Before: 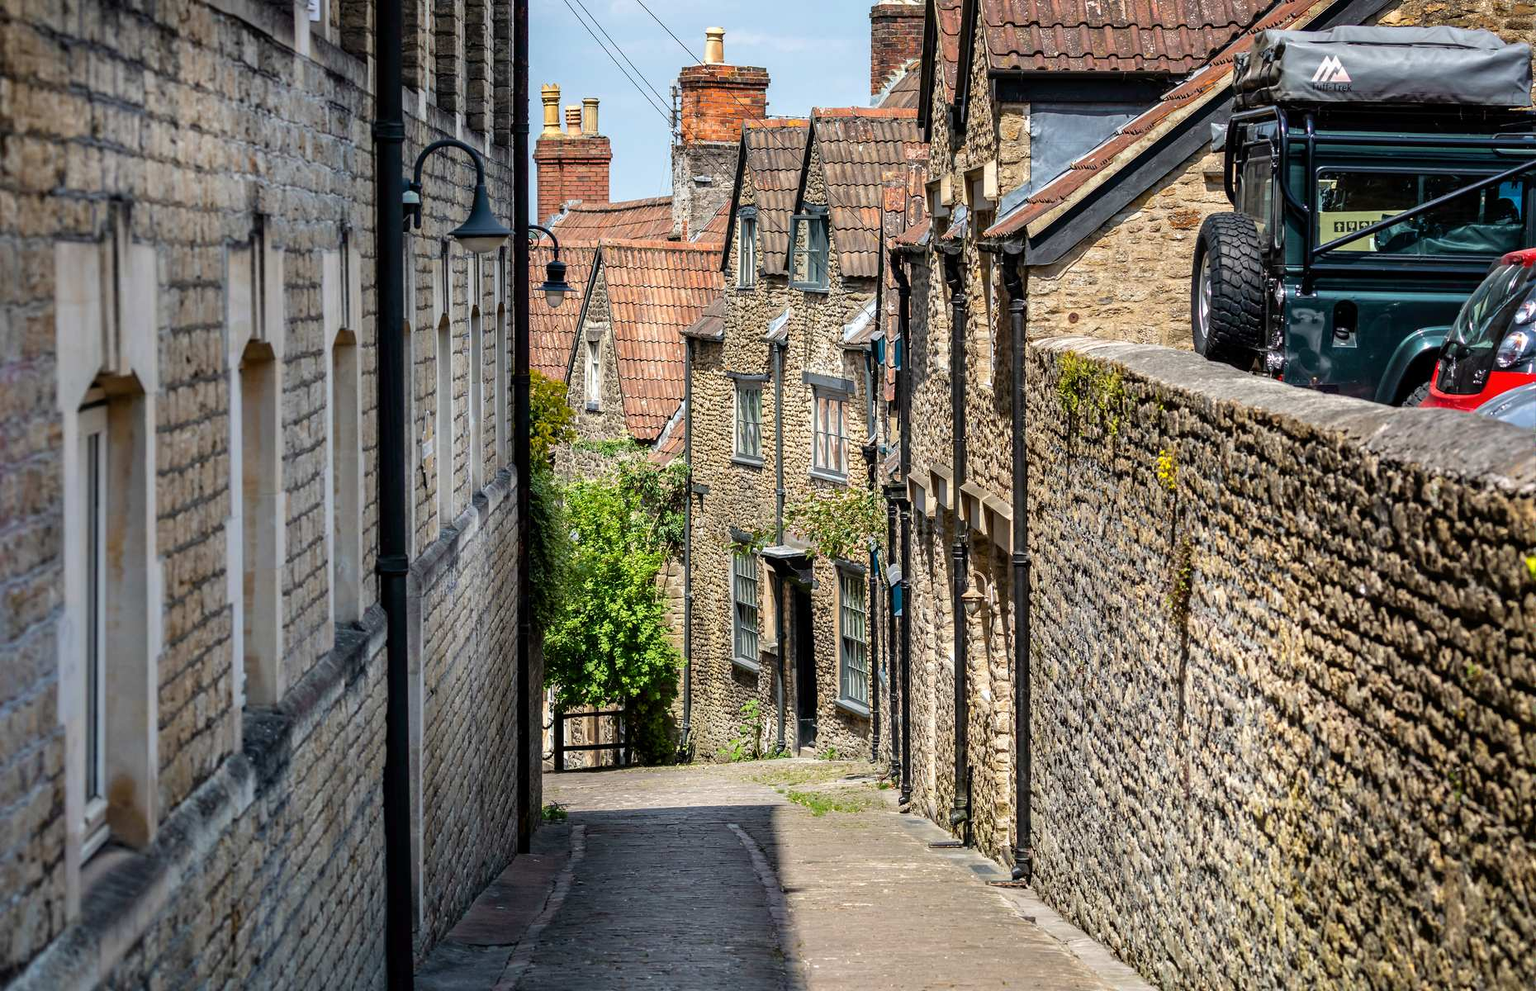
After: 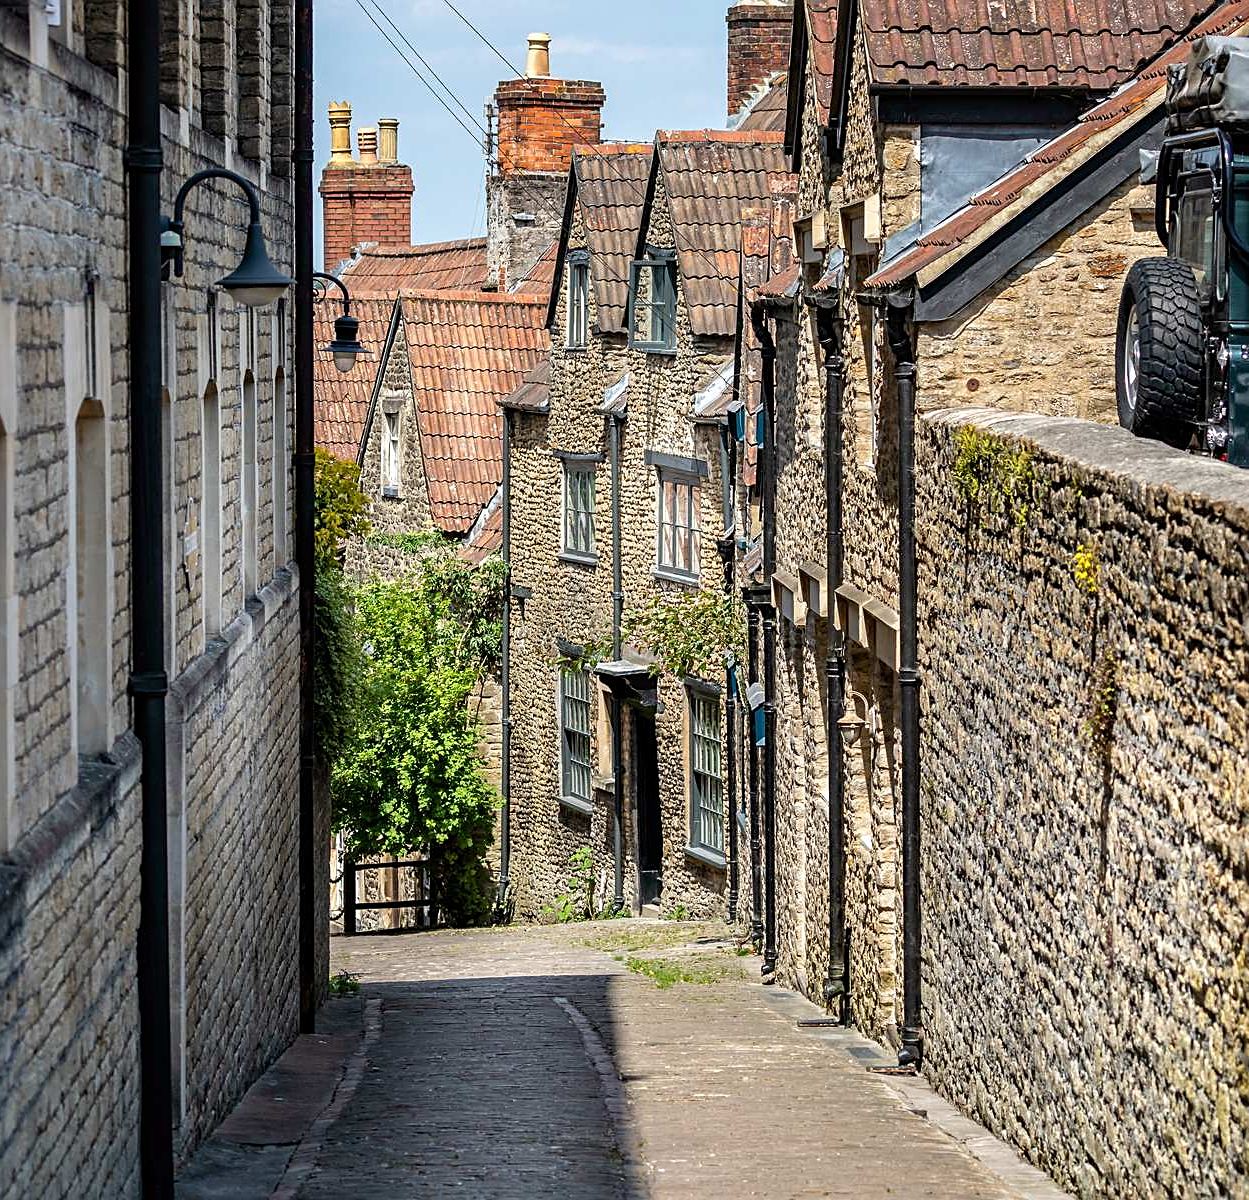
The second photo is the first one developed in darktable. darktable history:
crop and rotate: left 17.592%, right 15.229%
sharpen: on, module defaults
